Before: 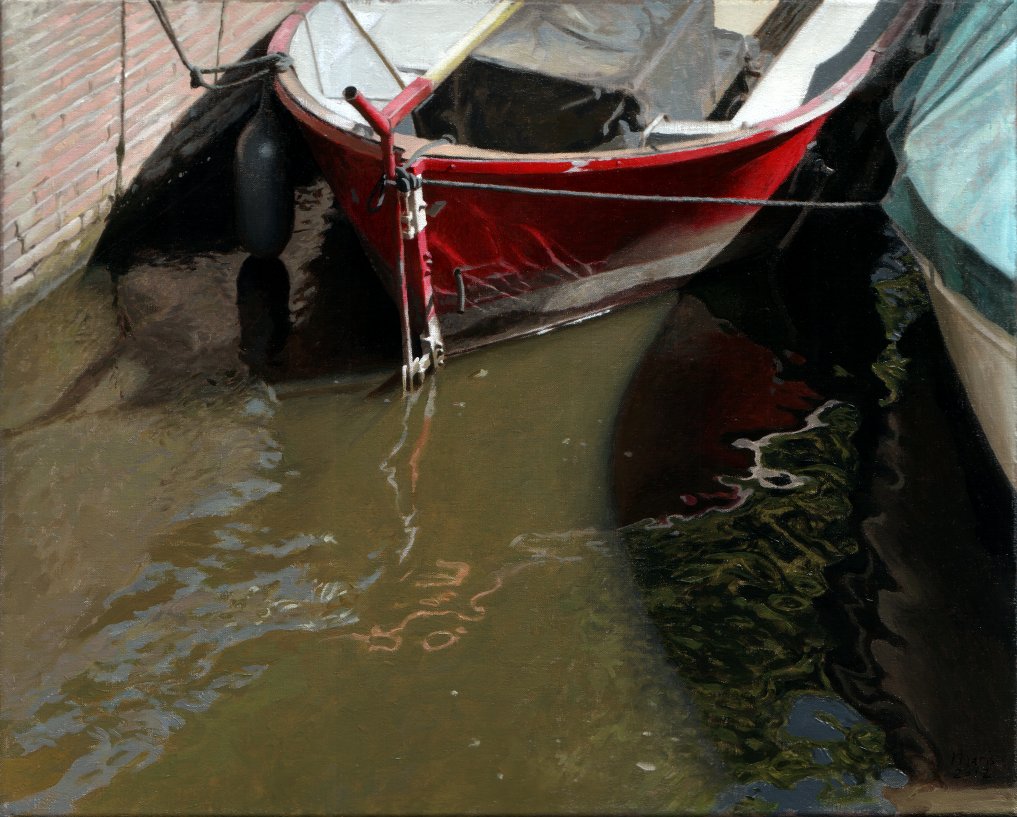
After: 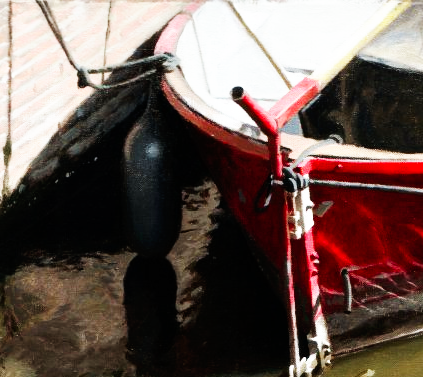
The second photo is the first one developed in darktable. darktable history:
crop and rotate: left 11.15%, top 0.047%, right 47.215%, bottom 53.692%
base curve: curves: ch0 [(0, 0) (0.007, 0.004) (0.027, 0.03) (0.046, 0.07) (0.207, 0.54) (0.442, 0.872) (0.673, 0.972) (1, 1)], preserve colors none
